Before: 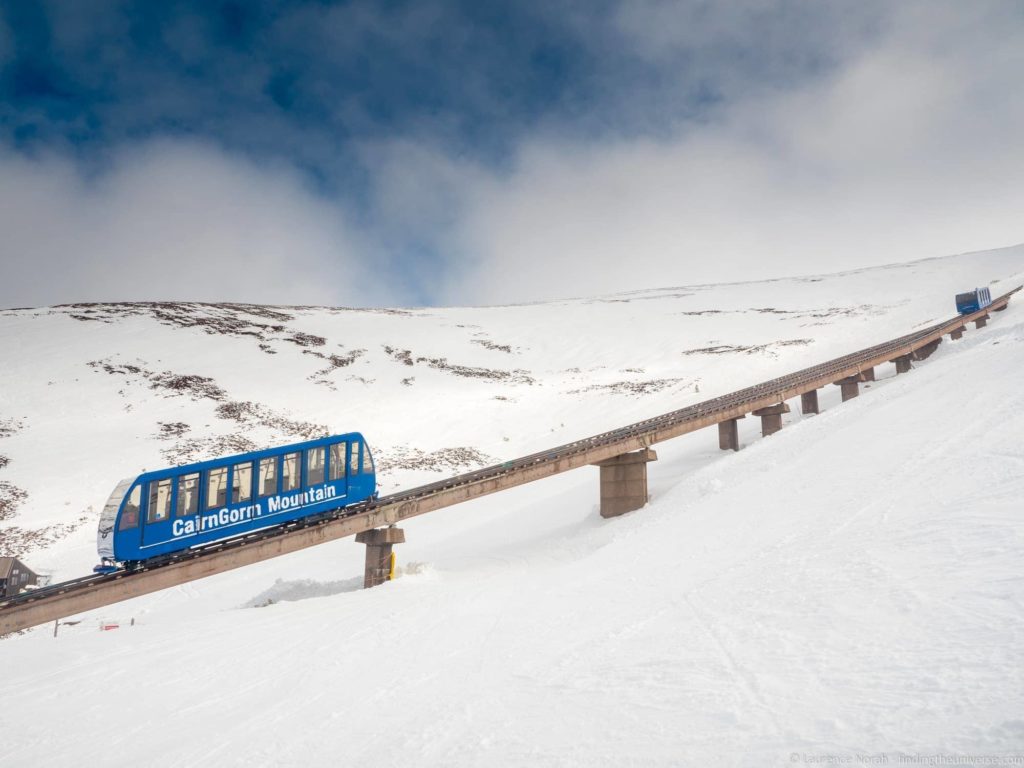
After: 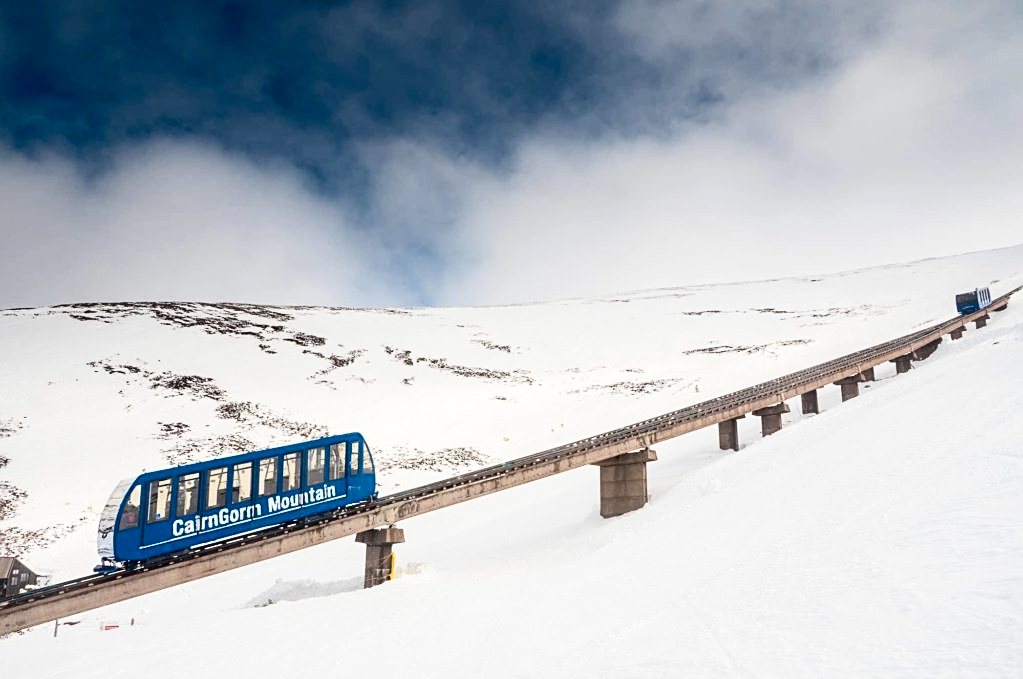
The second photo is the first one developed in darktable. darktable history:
crop and rotate: top 0%, bottom 11.508%
contrast brightness saturation: contrast 0.29
sharpen: on, module defaults
